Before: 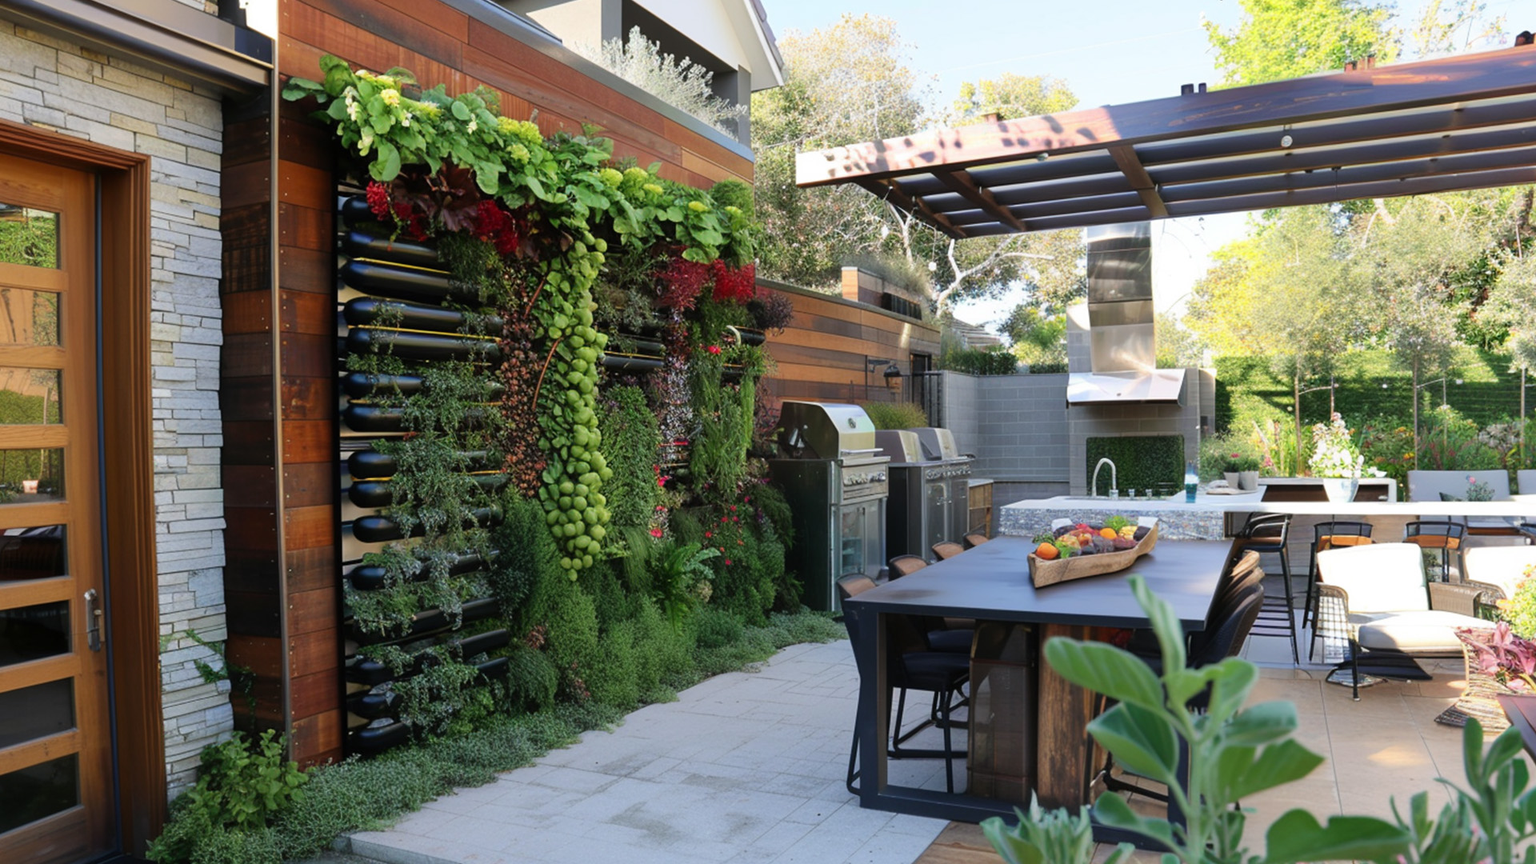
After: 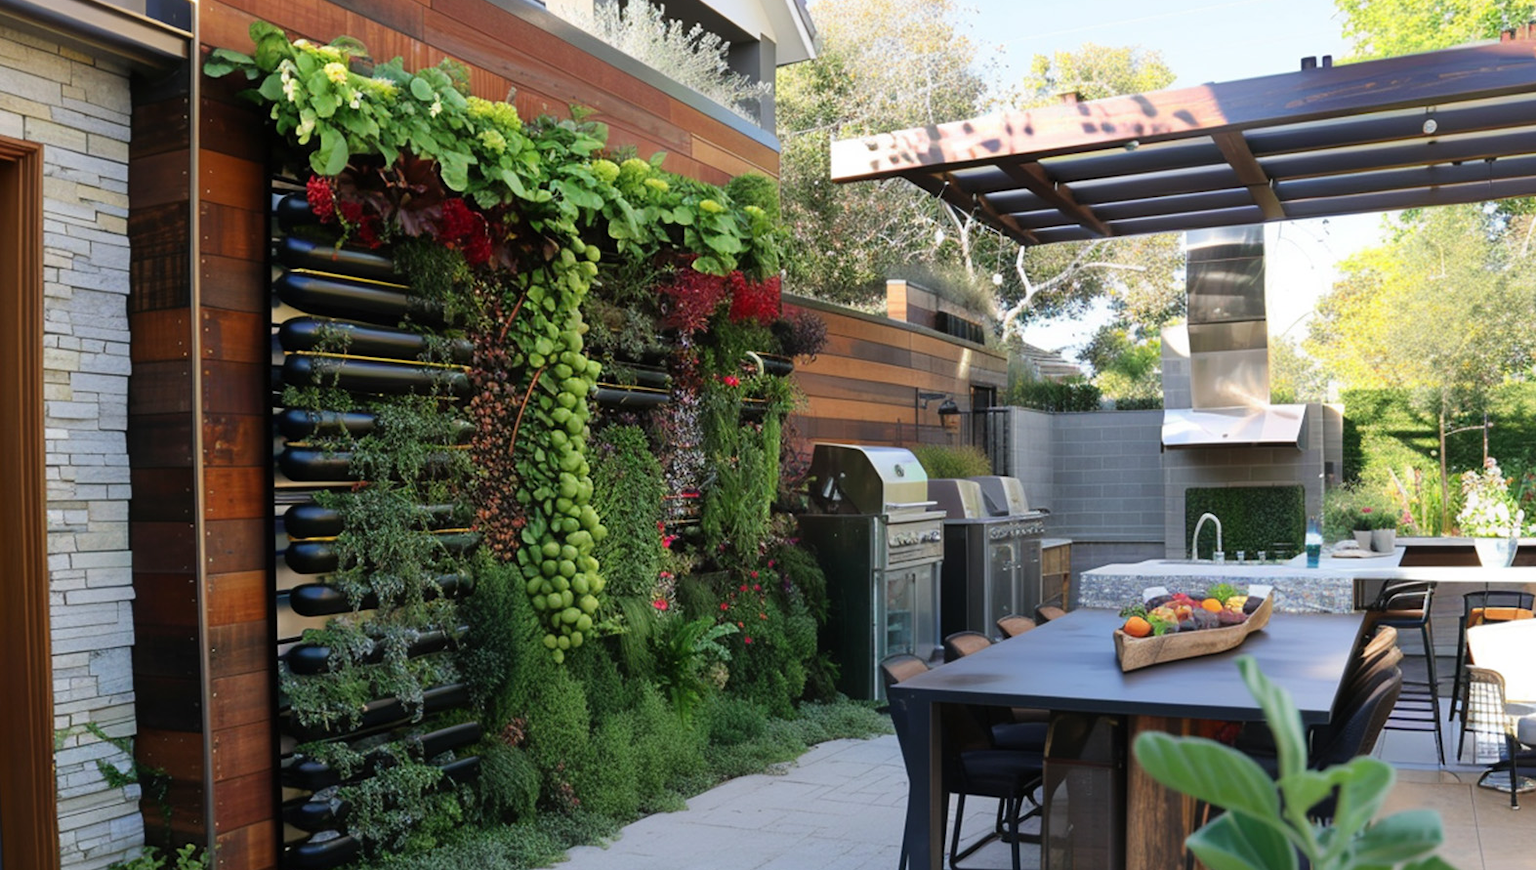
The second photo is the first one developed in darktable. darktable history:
crop and rotate: left 7.5%, top 4.468%, right 10.554%, bottom 12.959%
